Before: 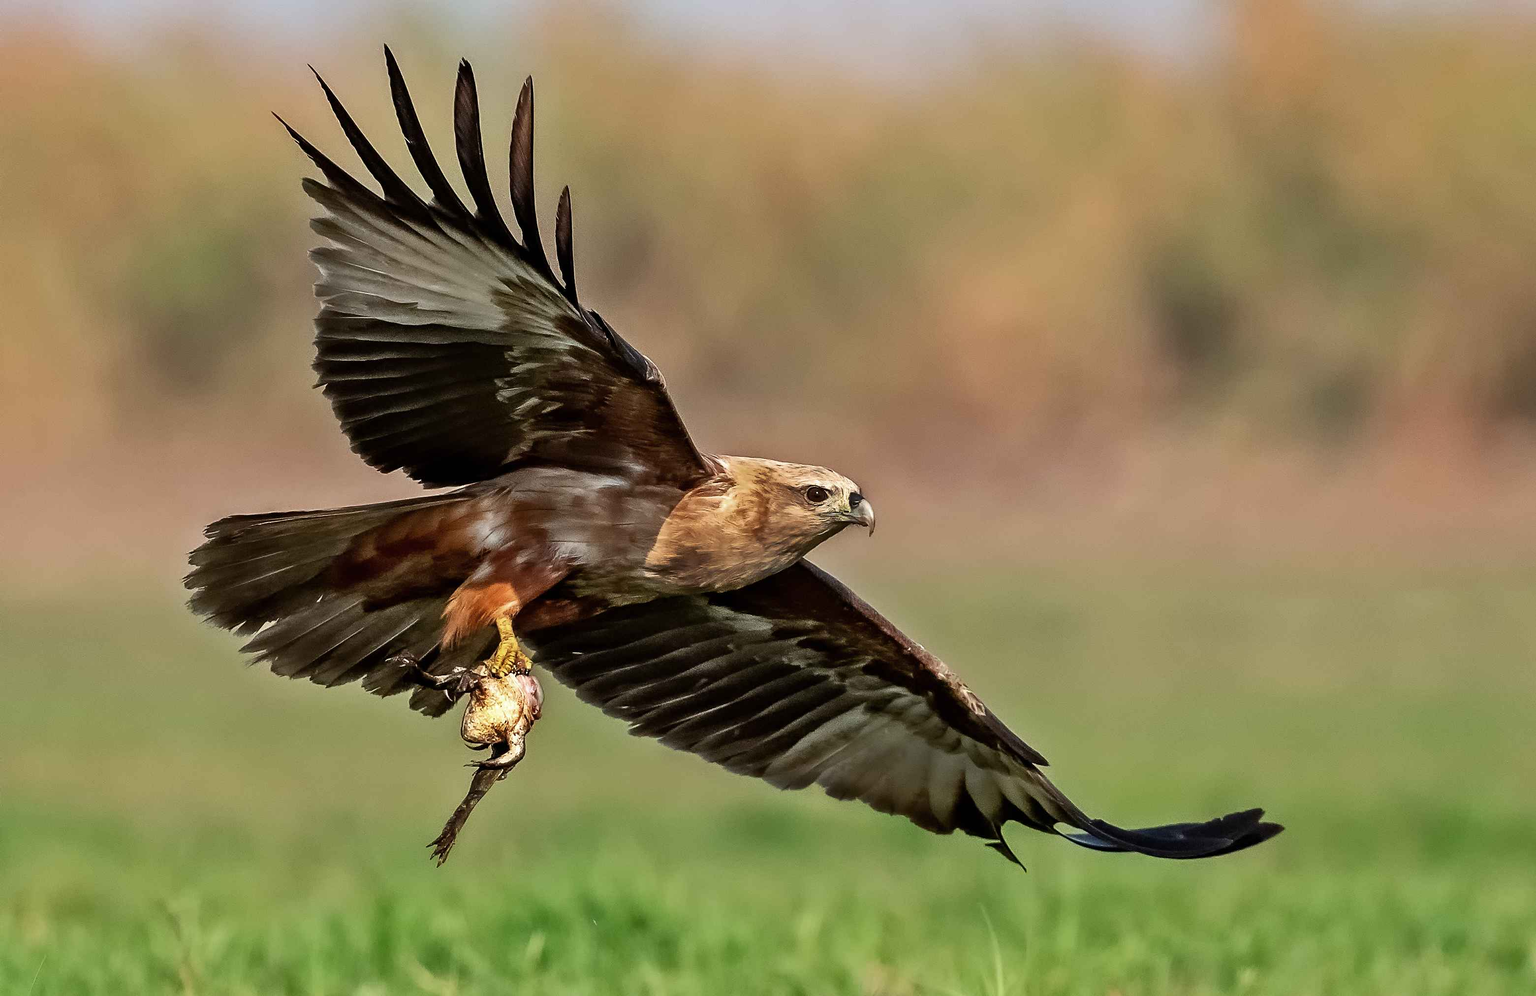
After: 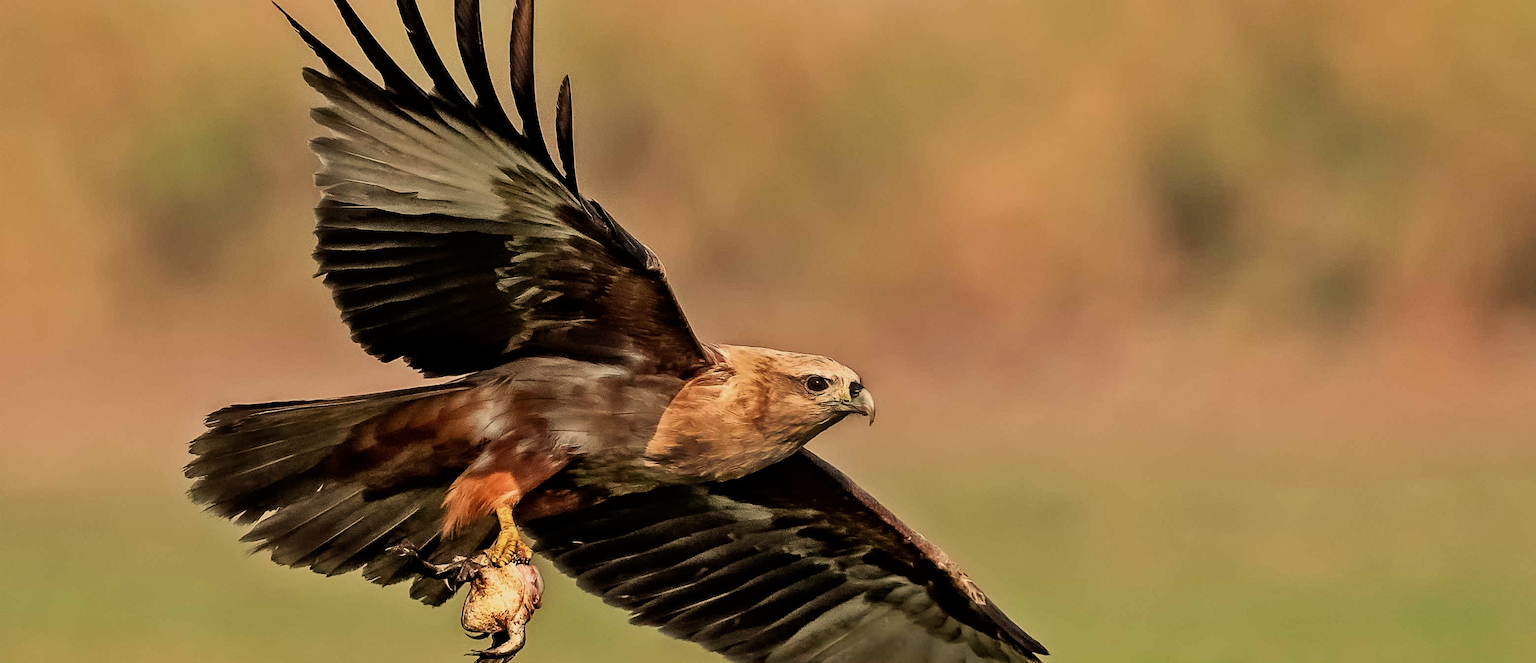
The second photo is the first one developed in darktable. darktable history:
filmic rgb: black relative exposure -8.15 EV, white relative exposure 3.76 EV, hardness 4.46
white balance: red 1.123, blue 0.83
crop: top 11.166%, bottom 22.168%
